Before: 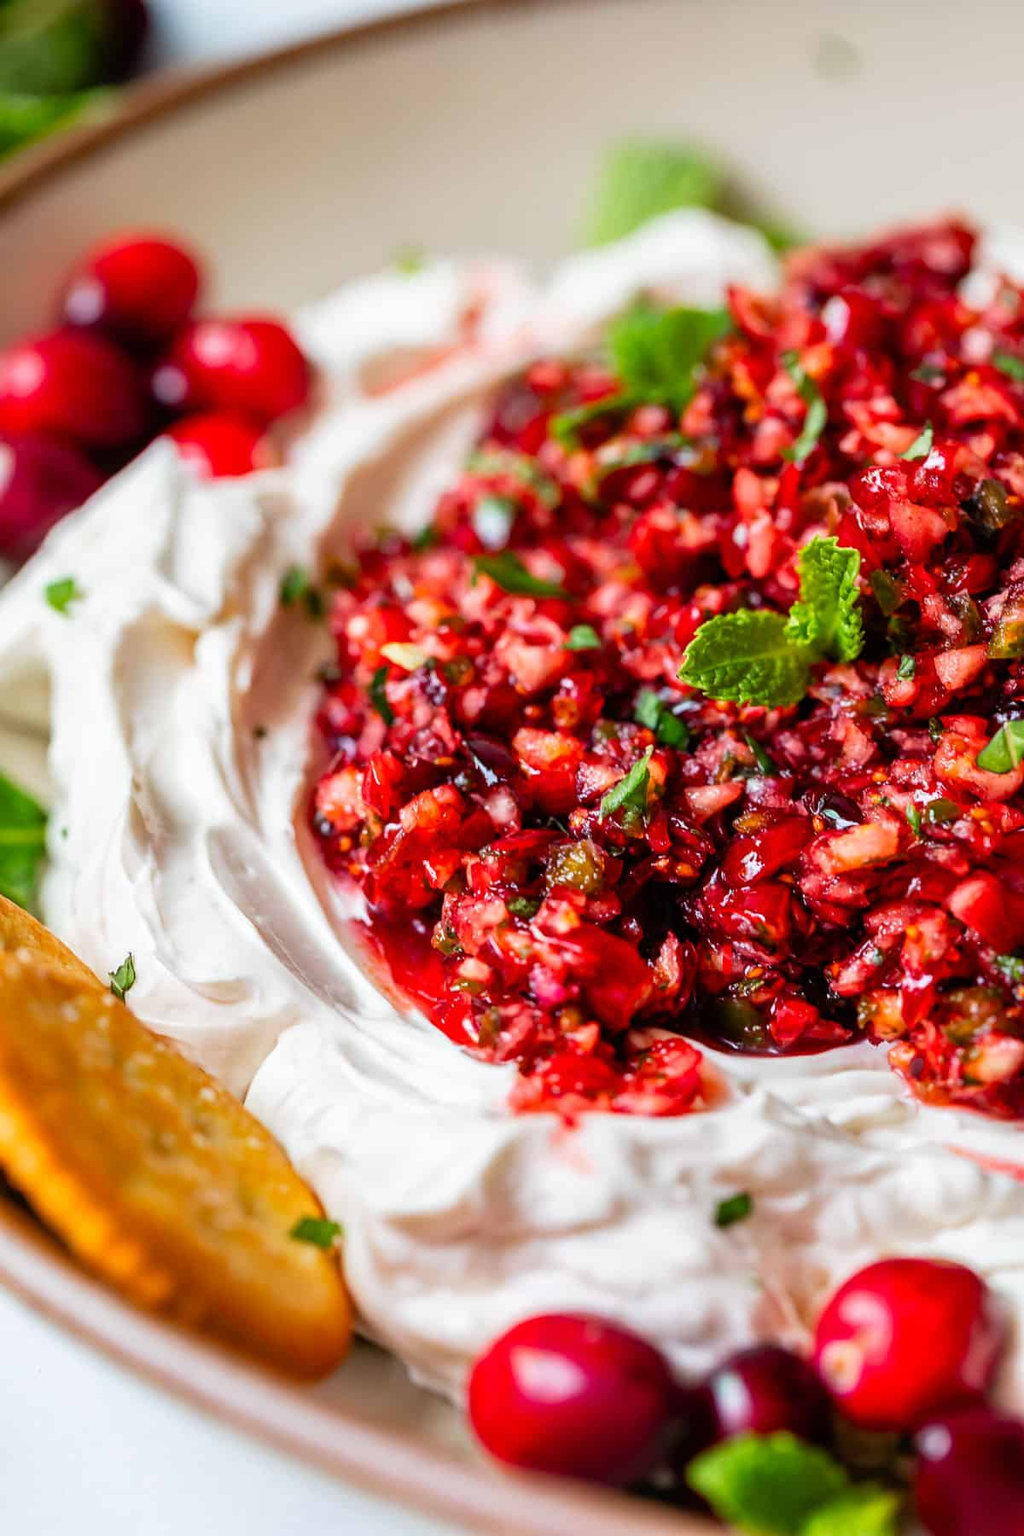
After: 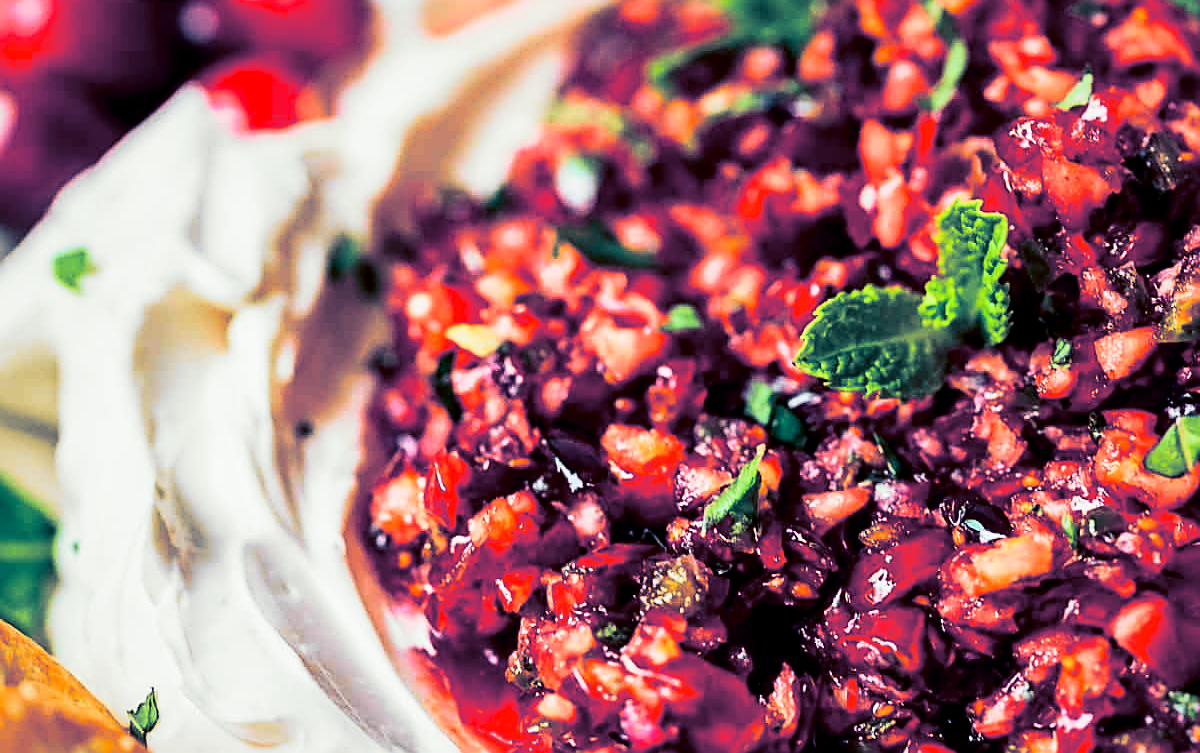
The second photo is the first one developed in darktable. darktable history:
crop and rotate: top 23.84%, bottom 34.294%
local contrast: mode bilateral grid, contrast 20, coarseness 100, detail 150%, midtone range 0.2
split-toning: shadows › hue 226.8°, shadows › saturation 0.84
white balance: red 0.976, blue 1.04
sharpen: on, module defaults
tone curve: curves: ch0 [(0, 0) (0.078, 0.029) (0.265, 0.241) (0.507, 0.56) (0.744, 0.826) (1, 0.948)]; ch1 [(0, 0) (0.346, 0.307) (0.418, 0.383) (0.46, 0.439) (0.482, 0.493) (0.502, 0.5) (0.517, 0.506) (0.55, 0.557) (0.601, 0.637) (0.666, 0.7) (1, 1)]; ch2 [(0, 0) (0.346, 0.34) (0.431, 0.45) (0.485, 0.494) (0.5, 0.498) (0.508, 0.499) (0.532, 0.546) (0.579, 0.628) (0.625, 0.668) (1, 1)], color space Lab, independent channels, preserve colors none
